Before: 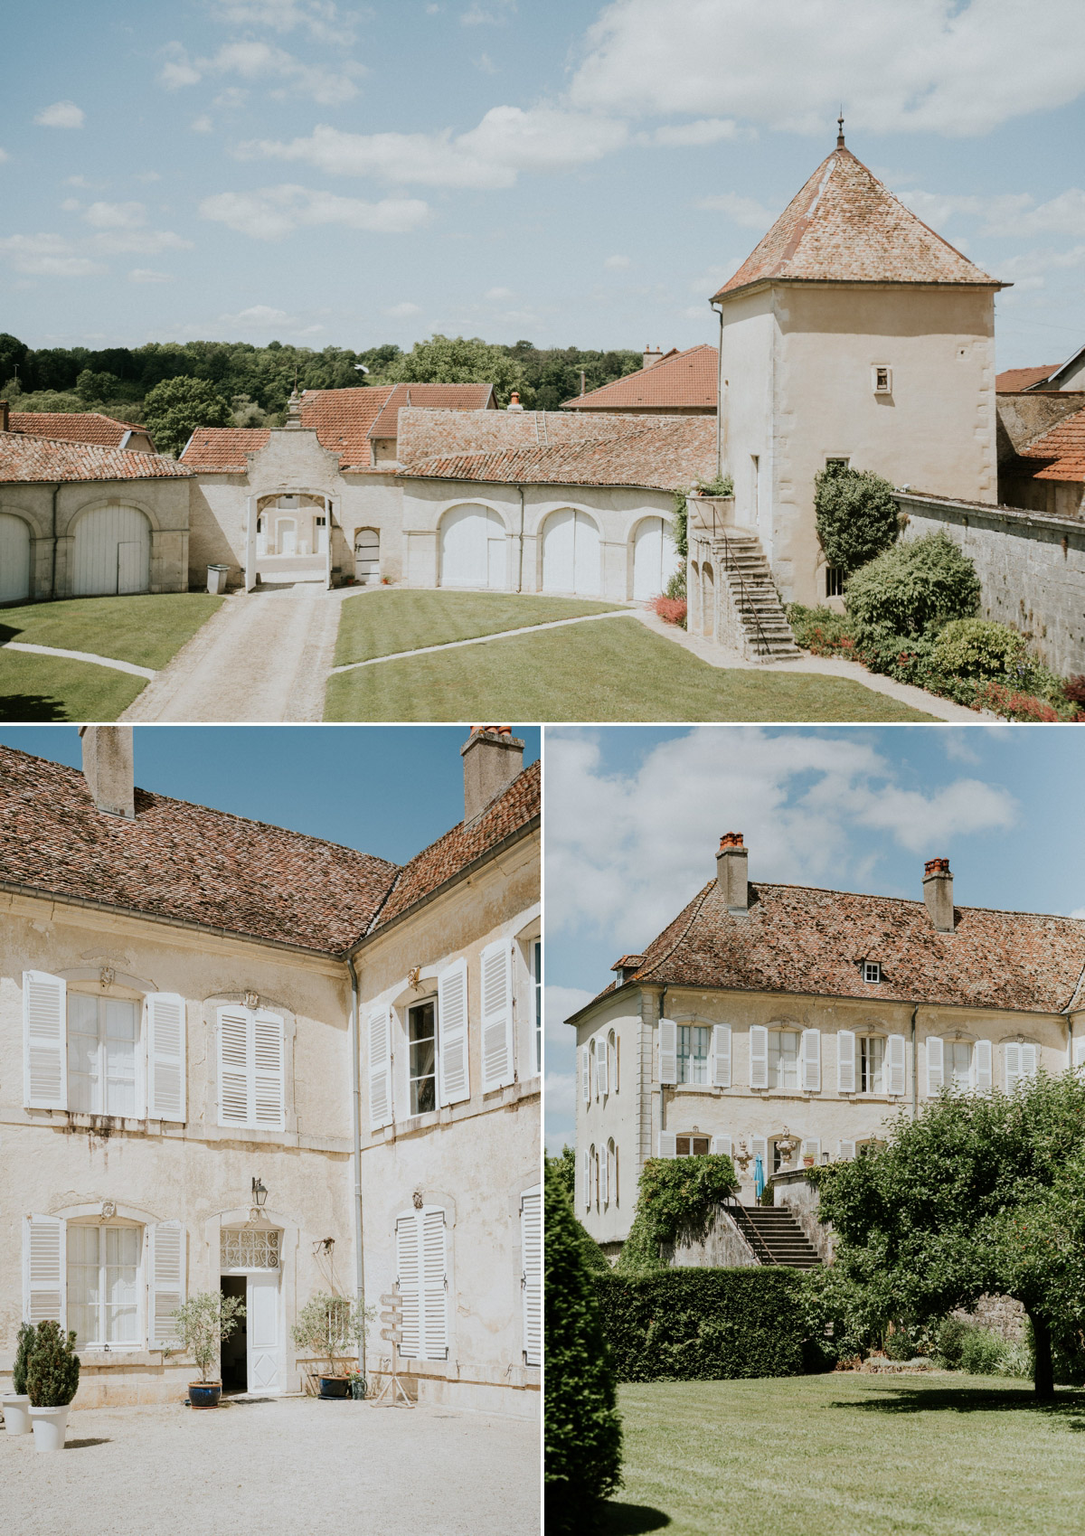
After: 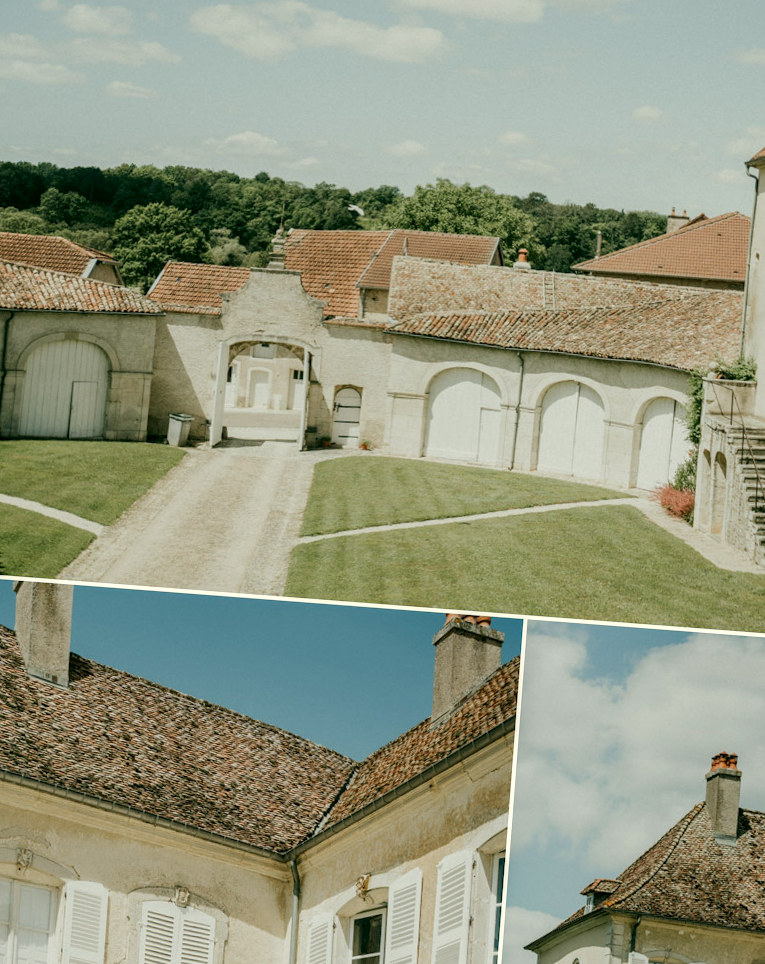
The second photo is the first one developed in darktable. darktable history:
local contrast: on, module defaults
exposure: black level correction 0.001, exposure -0.124 EV, compensate highlight preservation false
crop and rotate: angle -4.35°, left 2.001%, top 6.782%, right 27.572%, bottom 30.507%
color correction: highlights a* -0.353, highlights b* 9.39, shadows a* -9.4, shadows b* 0.786
